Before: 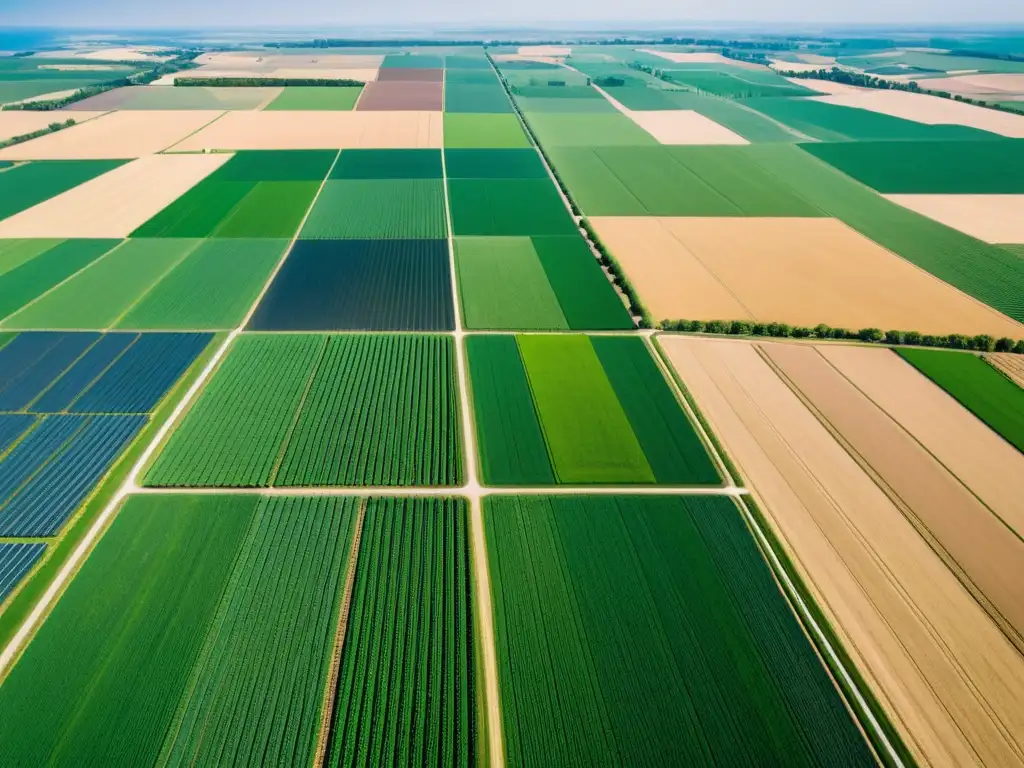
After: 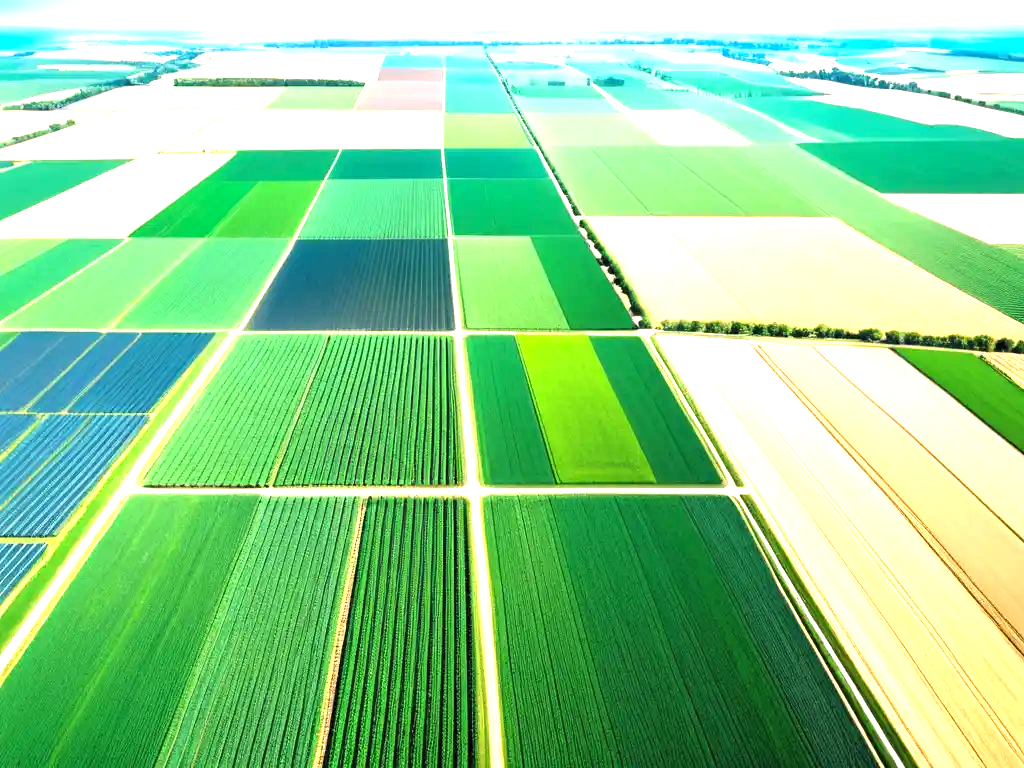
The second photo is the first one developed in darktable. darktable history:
exposure: black level correction 0, exposure 1.377 EV, compensate highlight preservation false
levels: levels [0.055, 0.477, 0.9]
